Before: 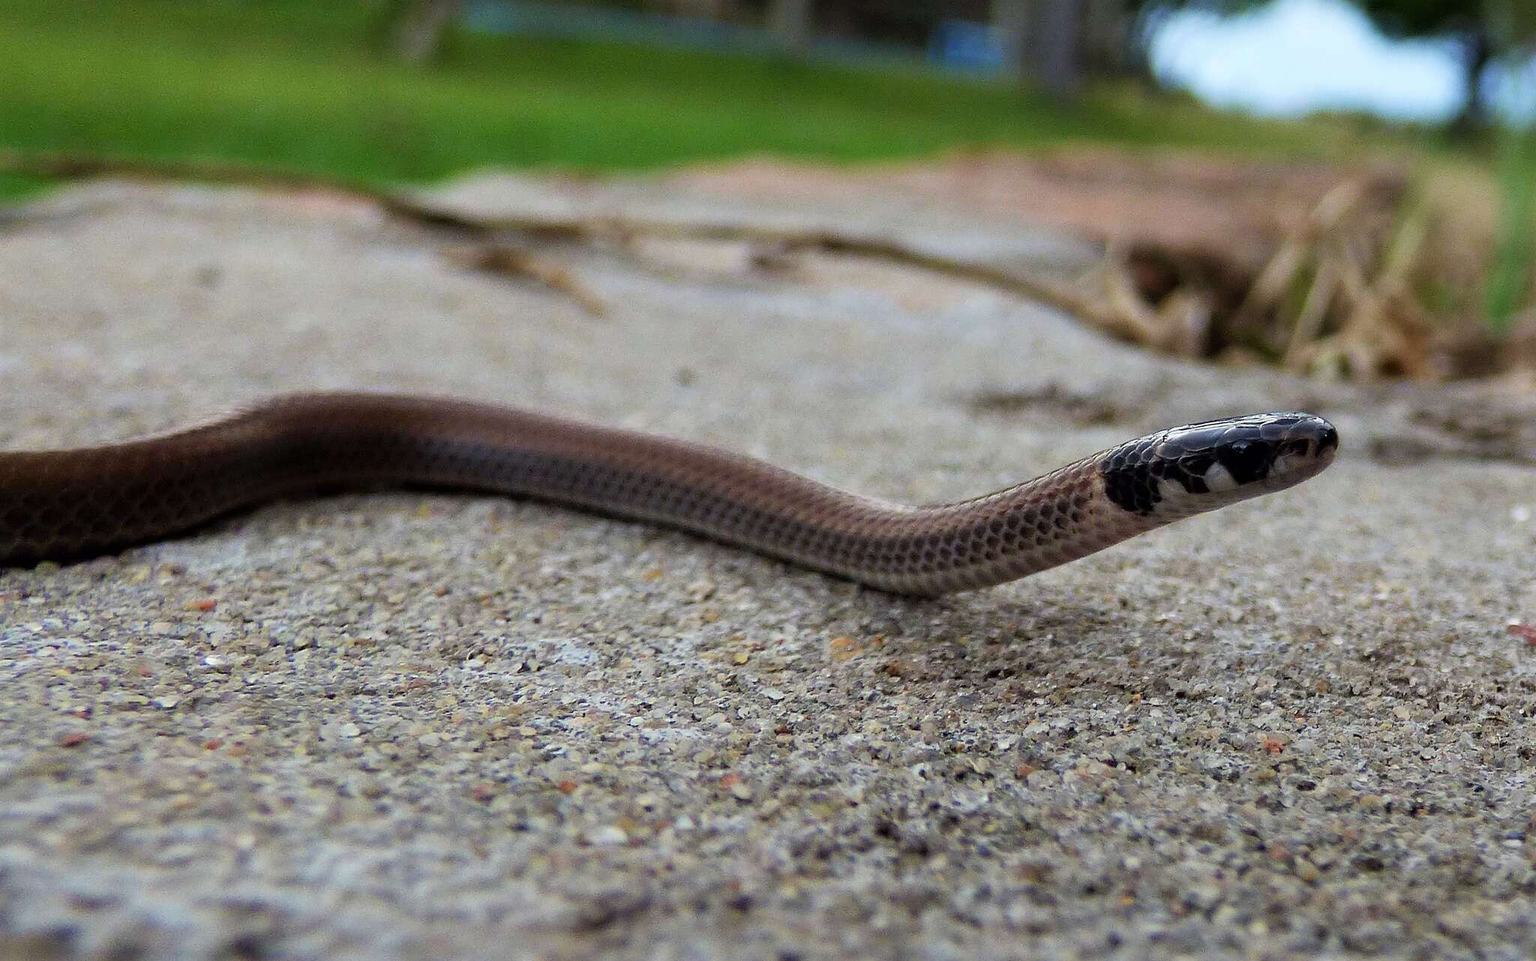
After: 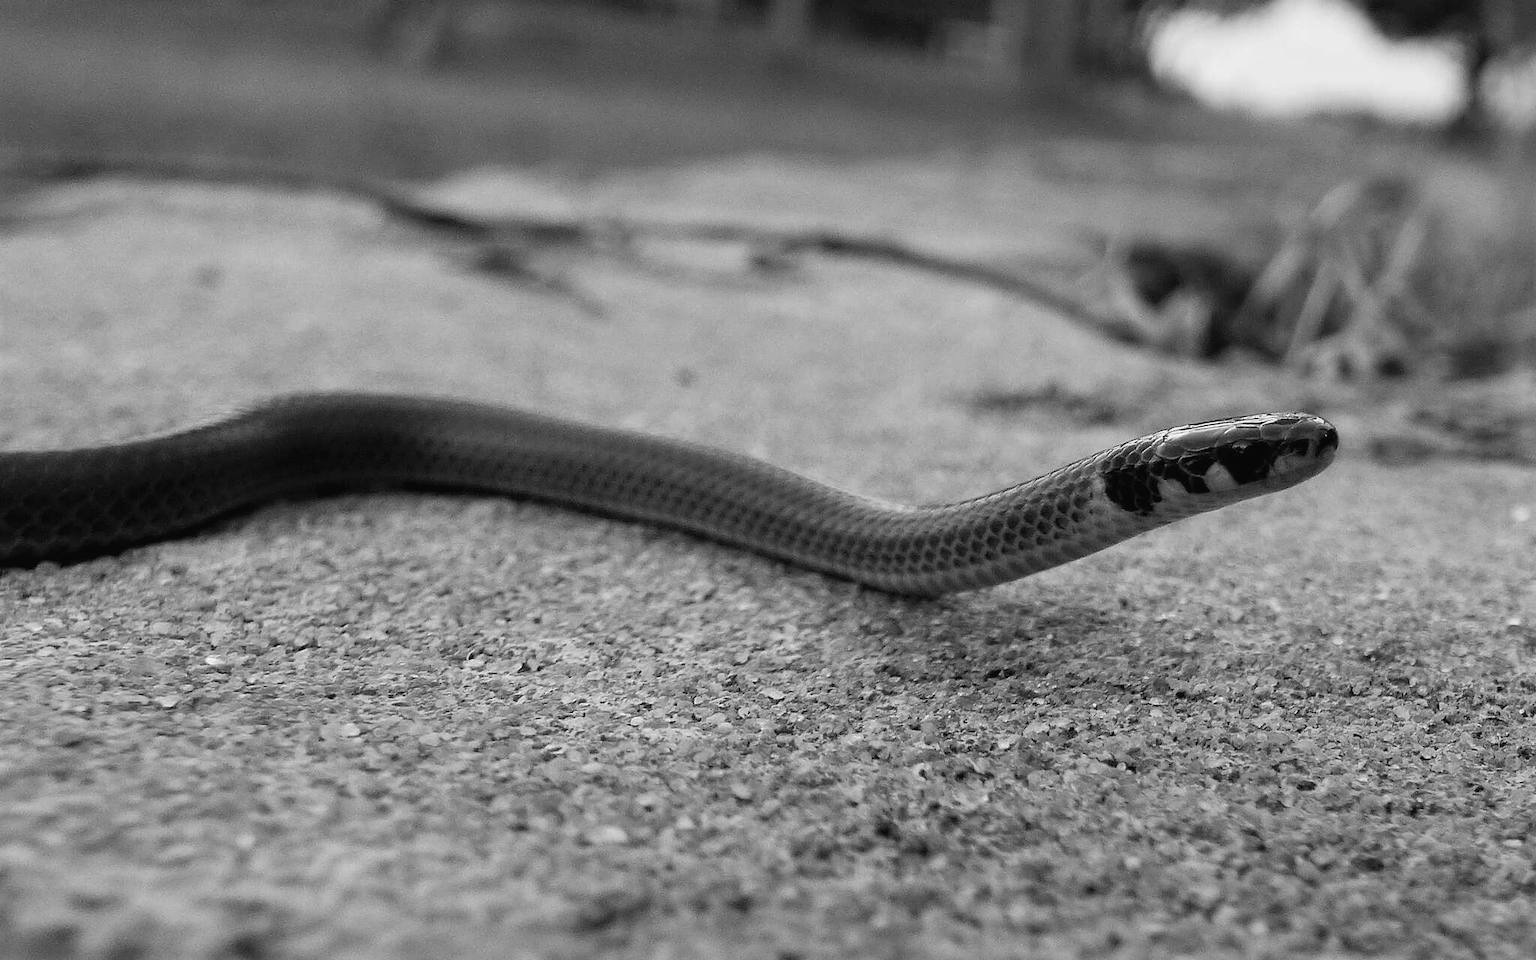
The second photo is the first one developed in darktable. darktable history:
monochrome: a -3.63, b -0.465
color balance: lift [1.001, 1.007, 1, 0.993], gamma [1.023, 1.026, 1.01, 0.974], gain [0.964, 1.059, 1.073, 0.927]
